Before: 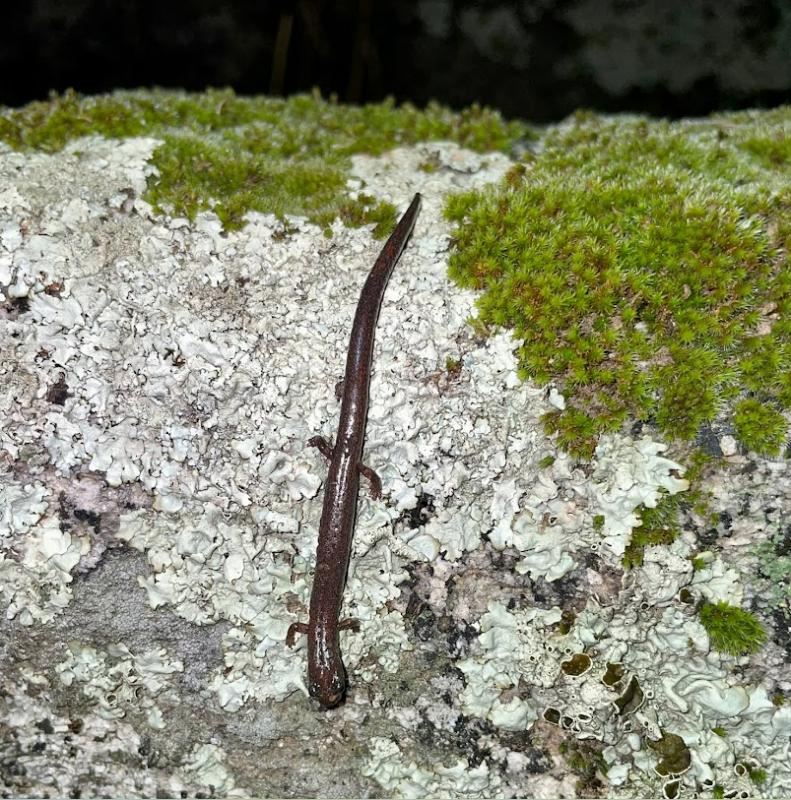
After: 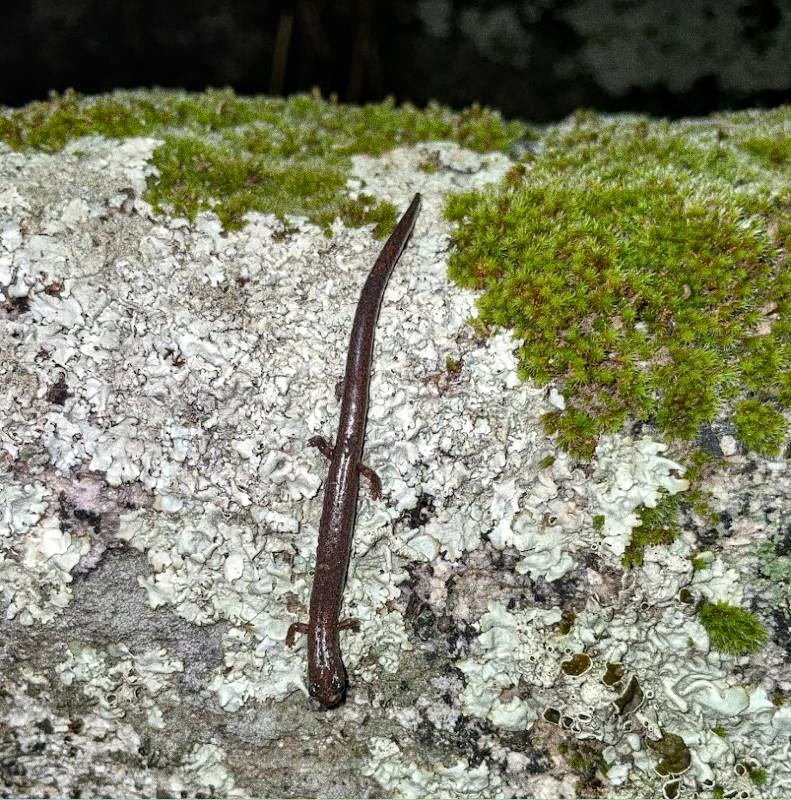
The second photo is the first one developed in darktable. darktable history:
grain: coarseness 0.09 ISO, strength 40%
local contrast: on, module defaults
